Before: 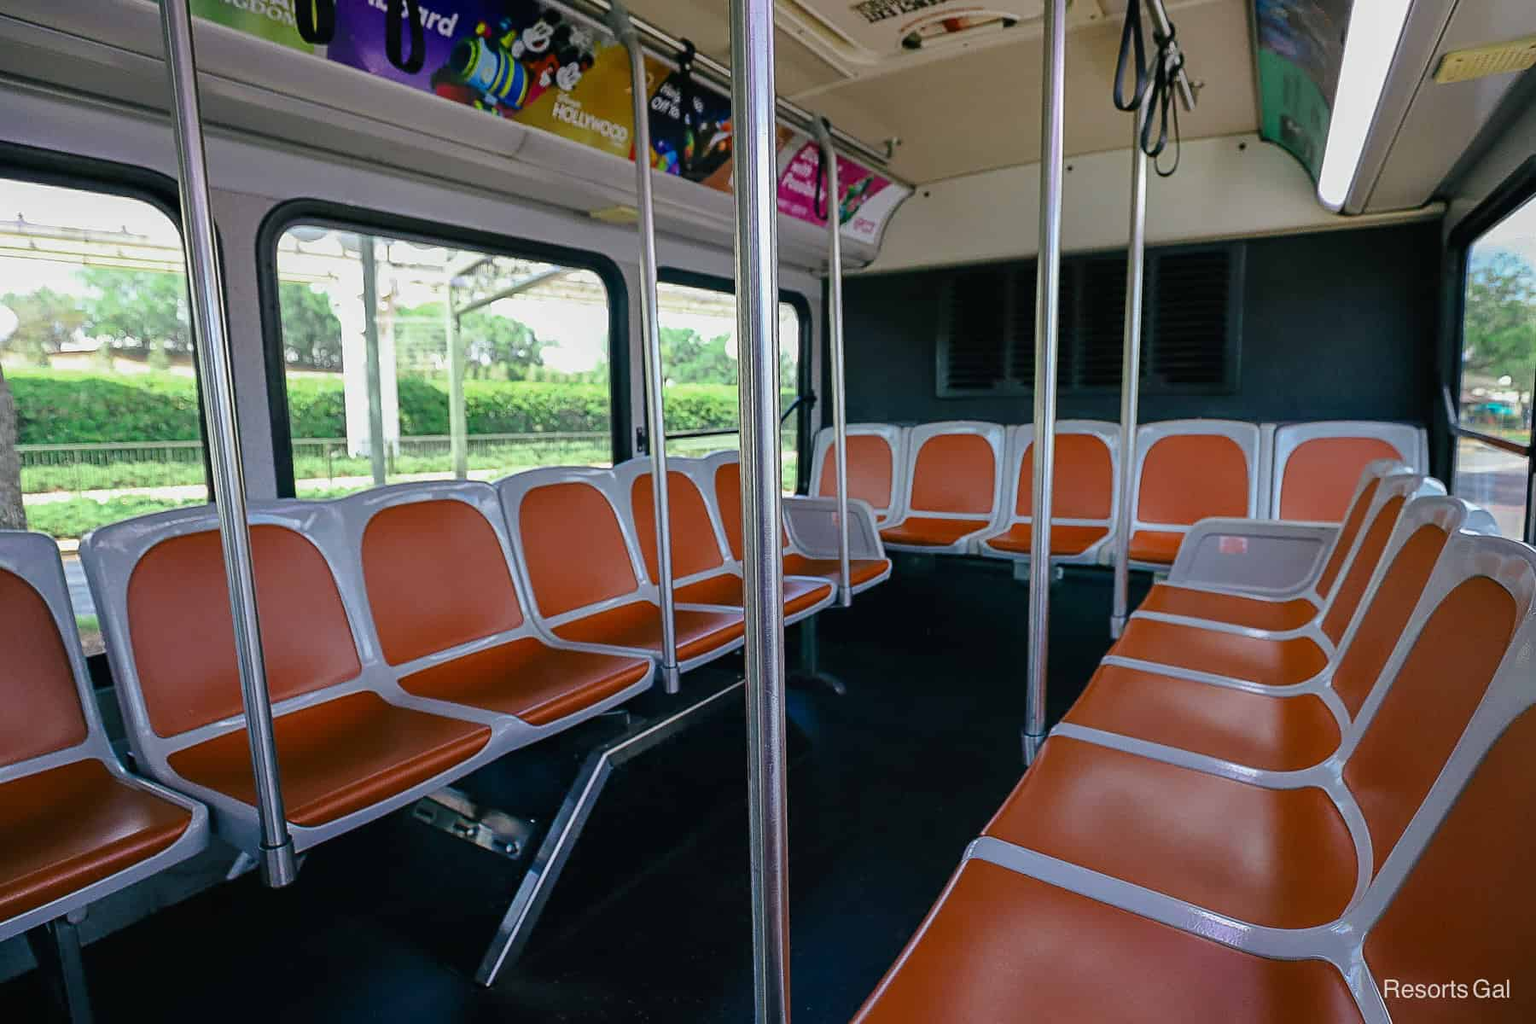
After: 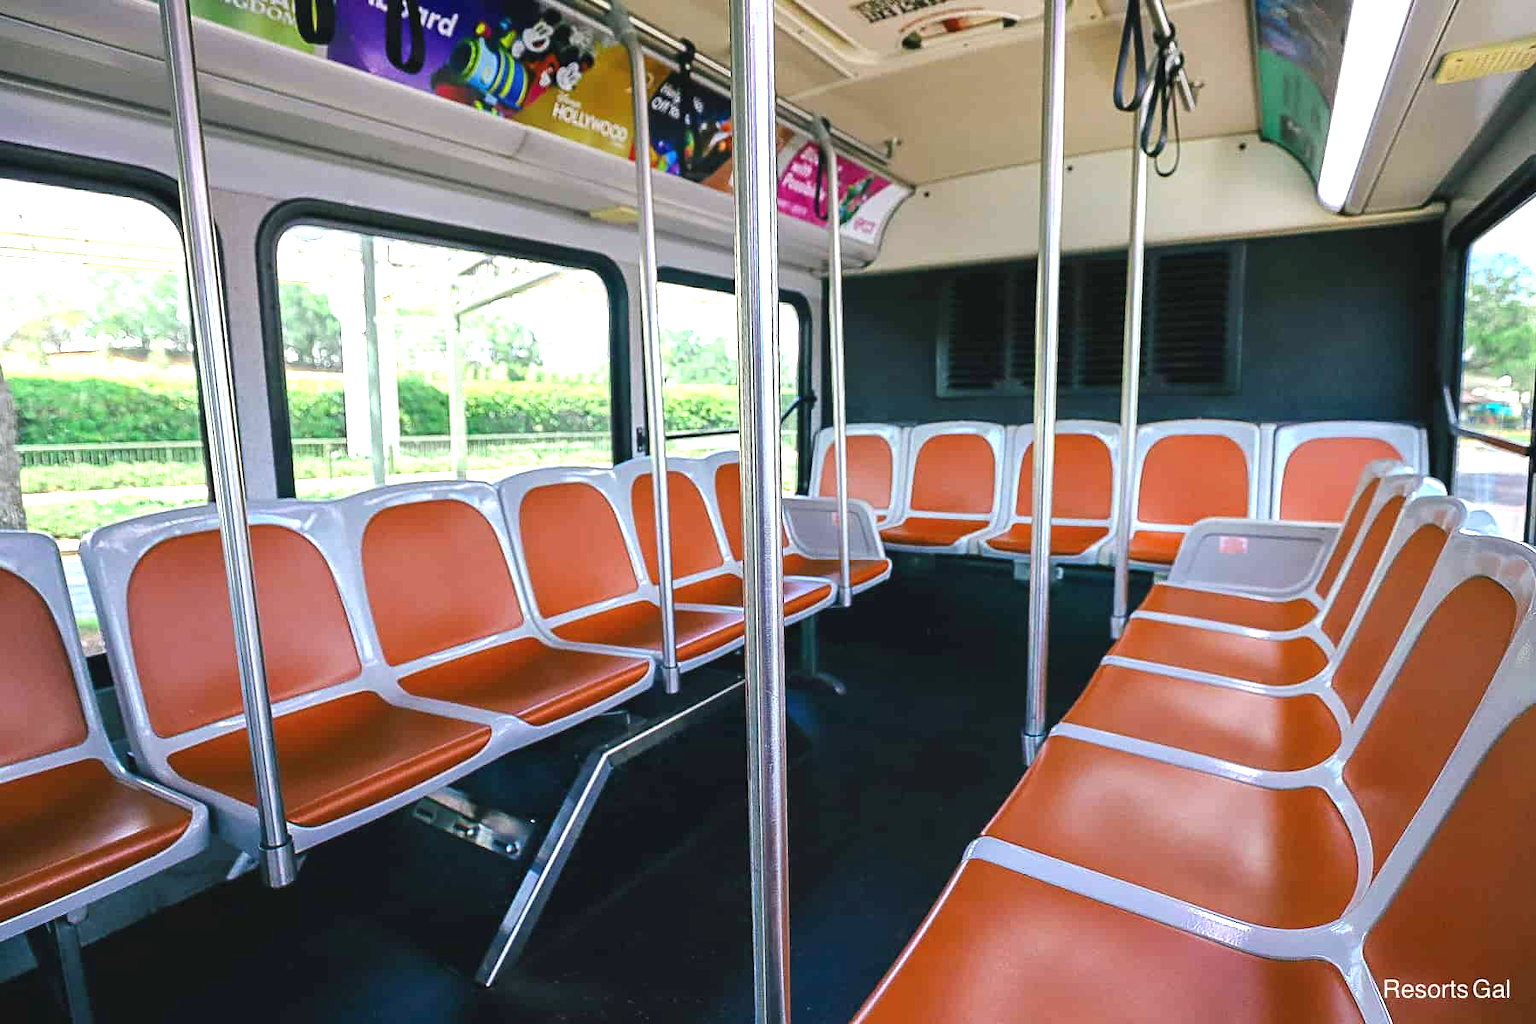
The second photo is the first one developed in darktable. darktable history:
exposure: black level correction -0.002, exposure 1.112 EV, compensate highlight preservation false
